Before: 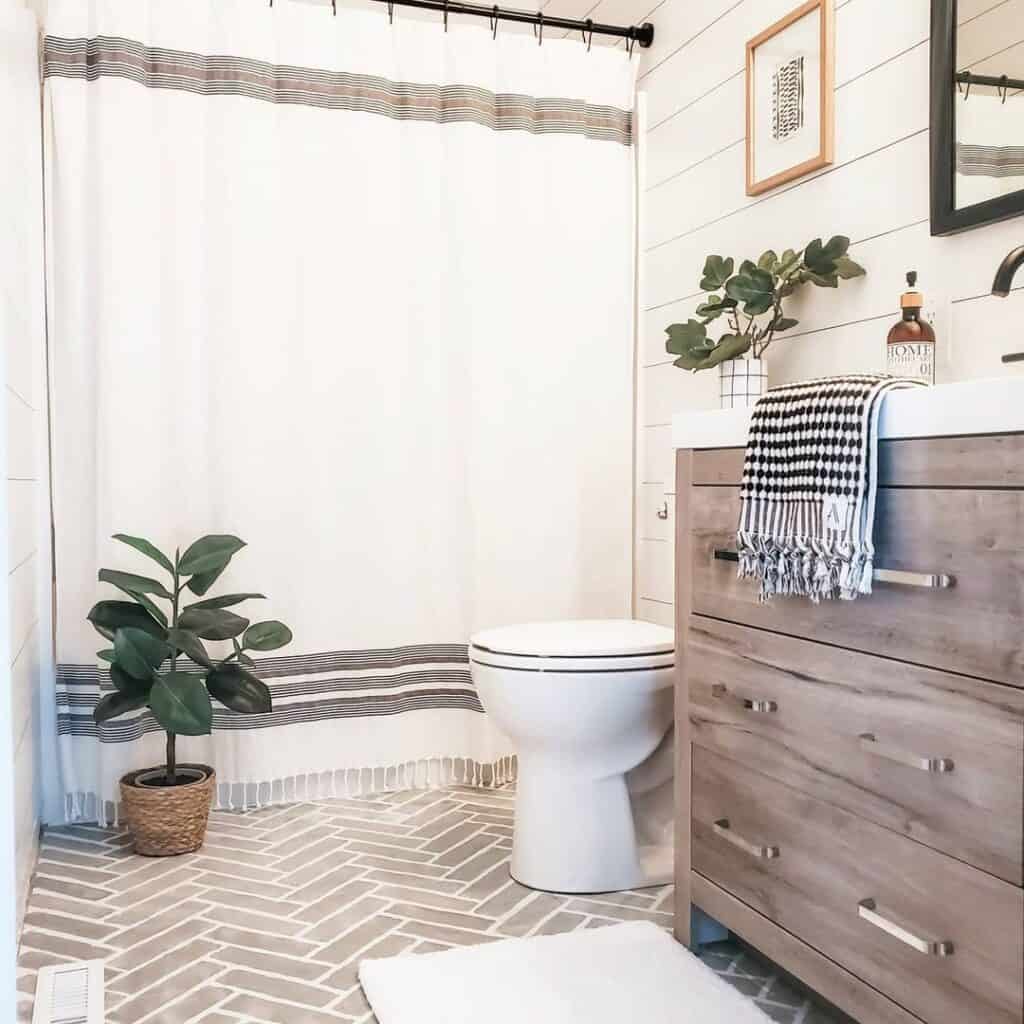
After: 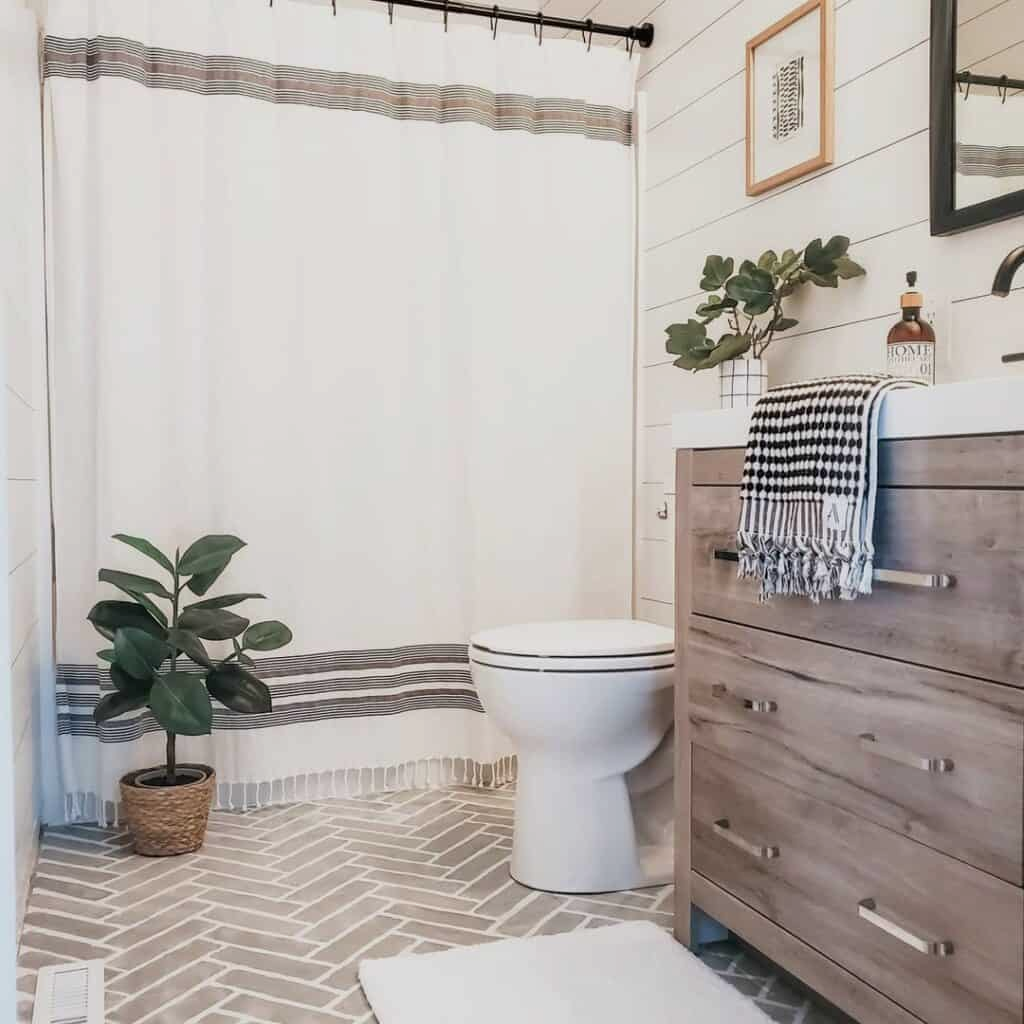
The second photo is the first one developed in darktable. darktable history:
exposure: exposure -0.379 EV, compensate exposure bias true, compensate highlight preservation false
